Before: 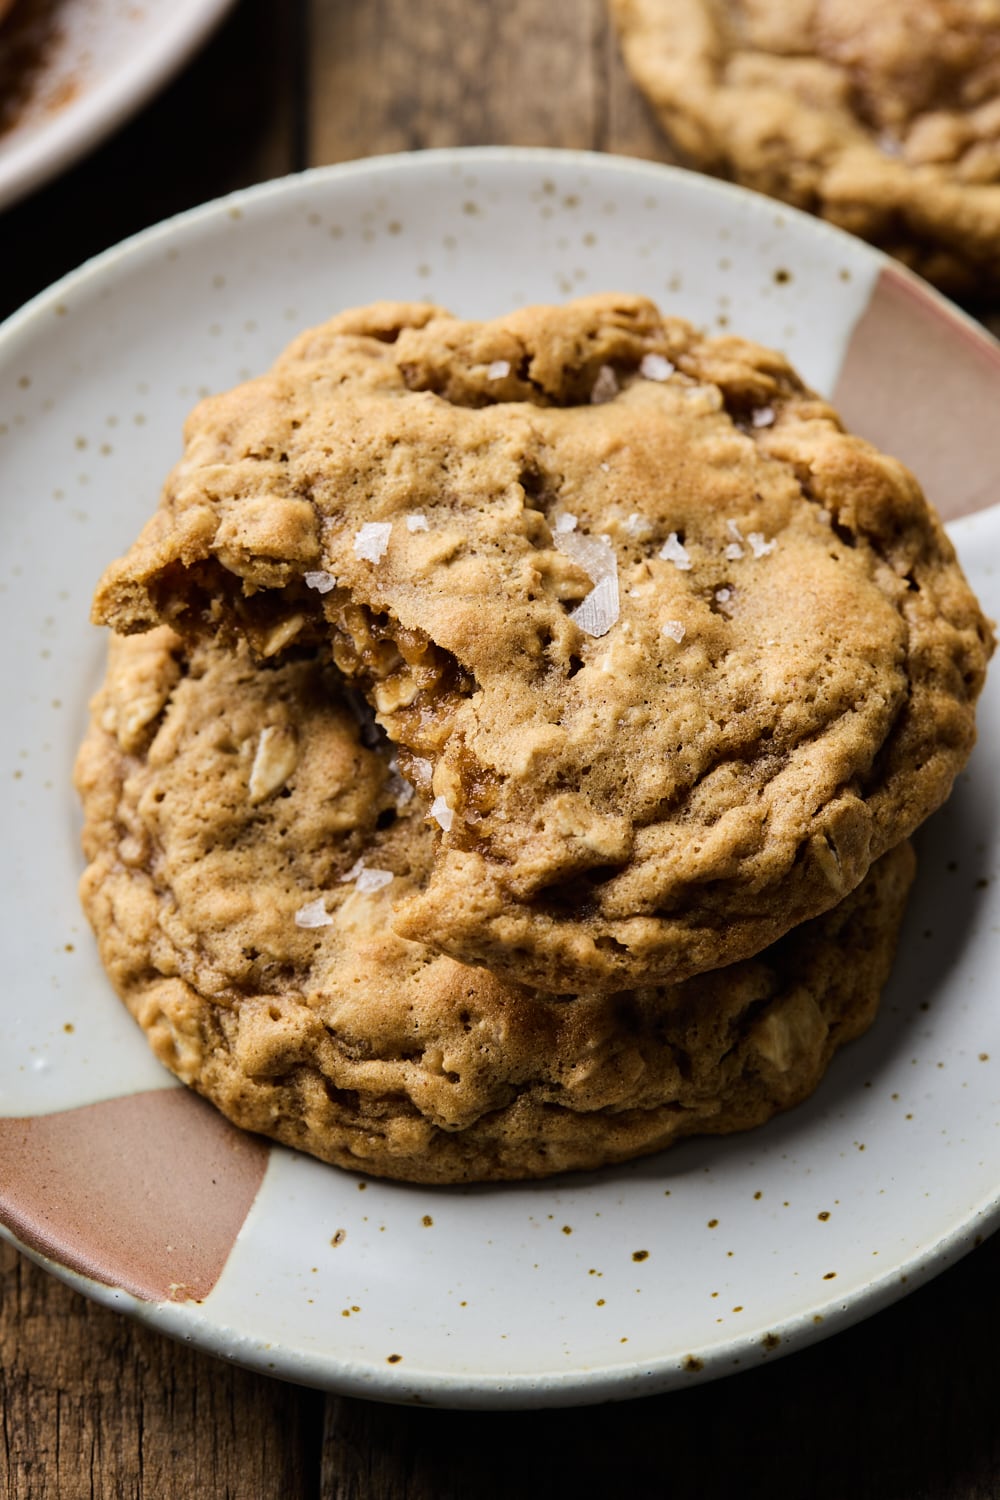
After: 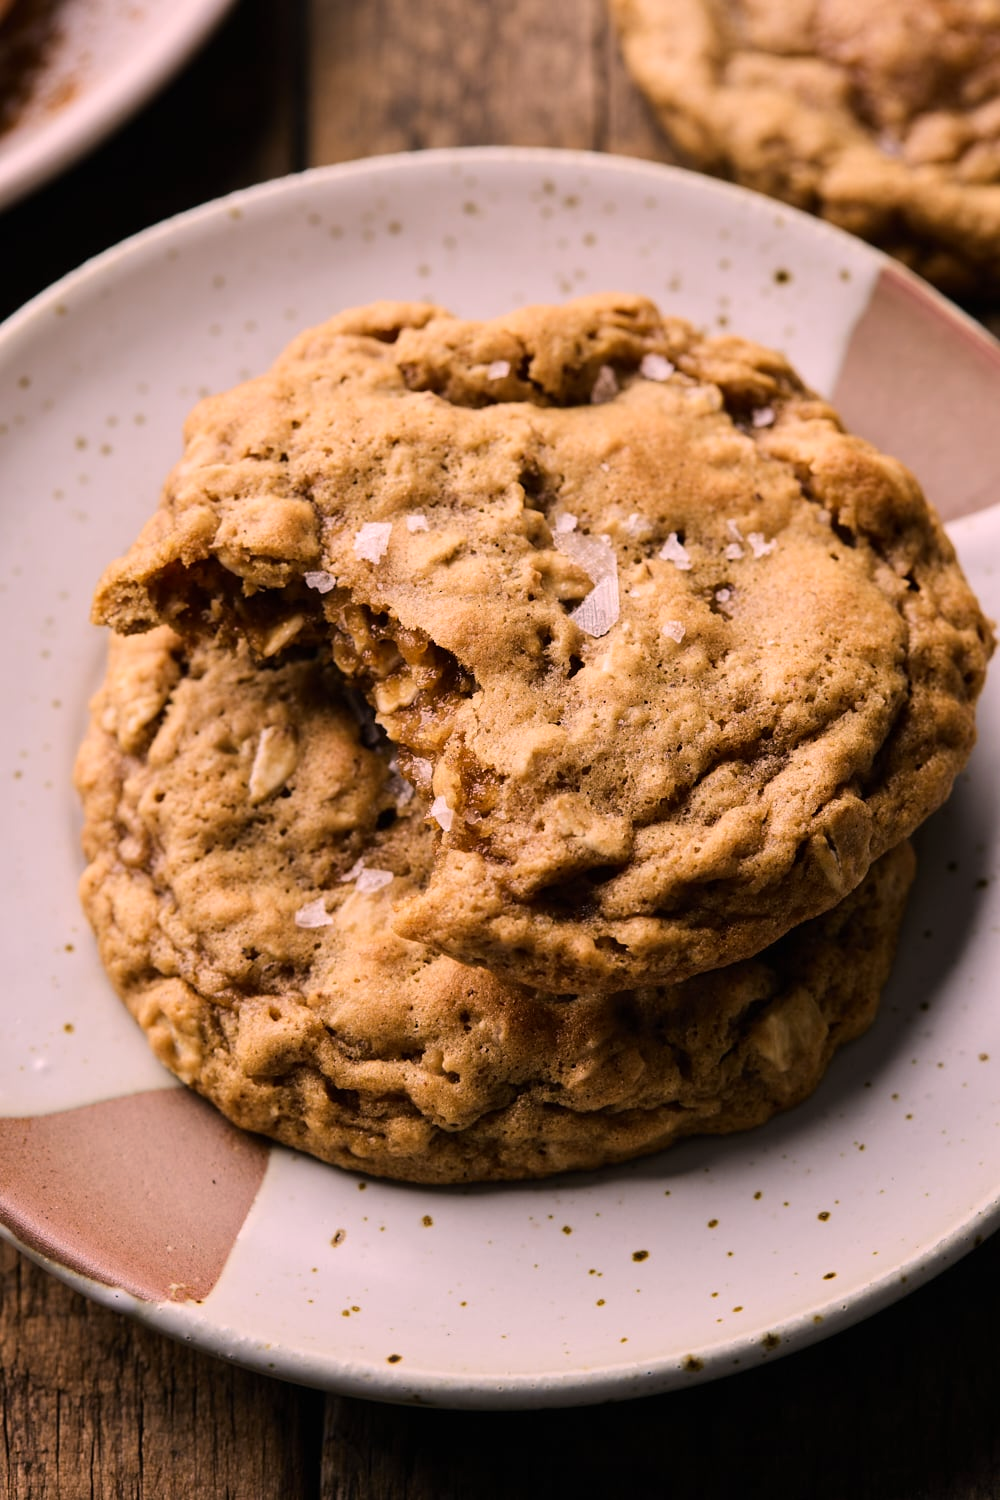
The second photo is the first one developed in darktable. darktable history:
color correction: highlights a* 14.59, highlights b* 4.88
